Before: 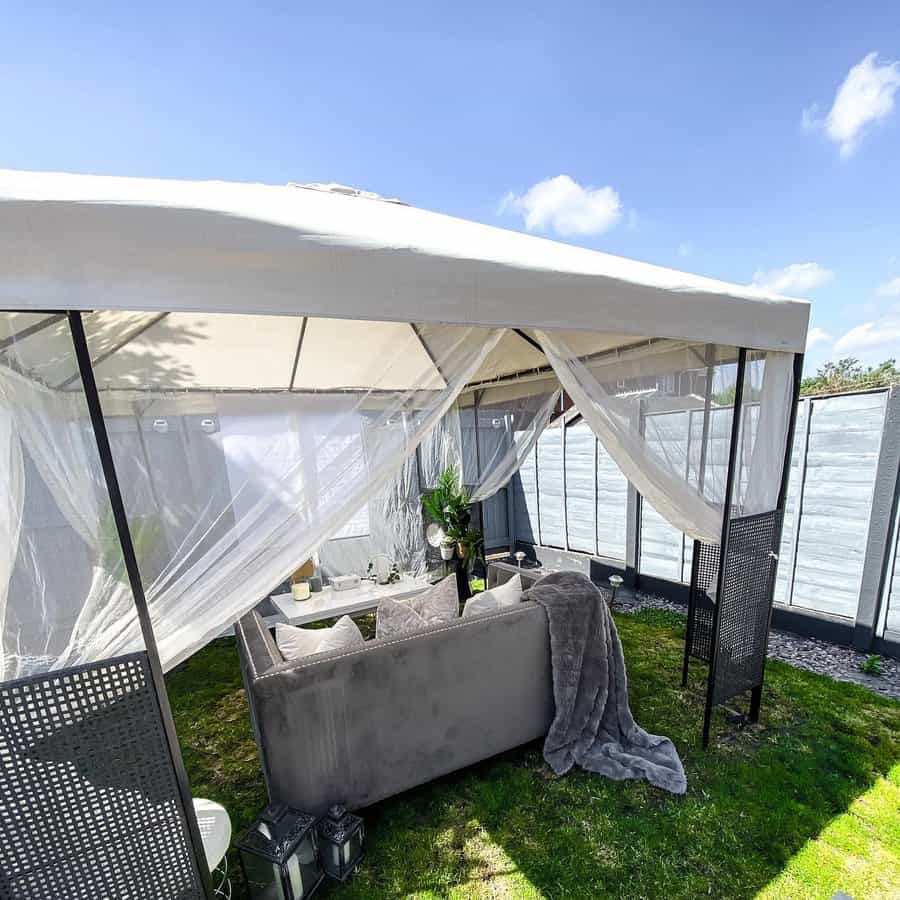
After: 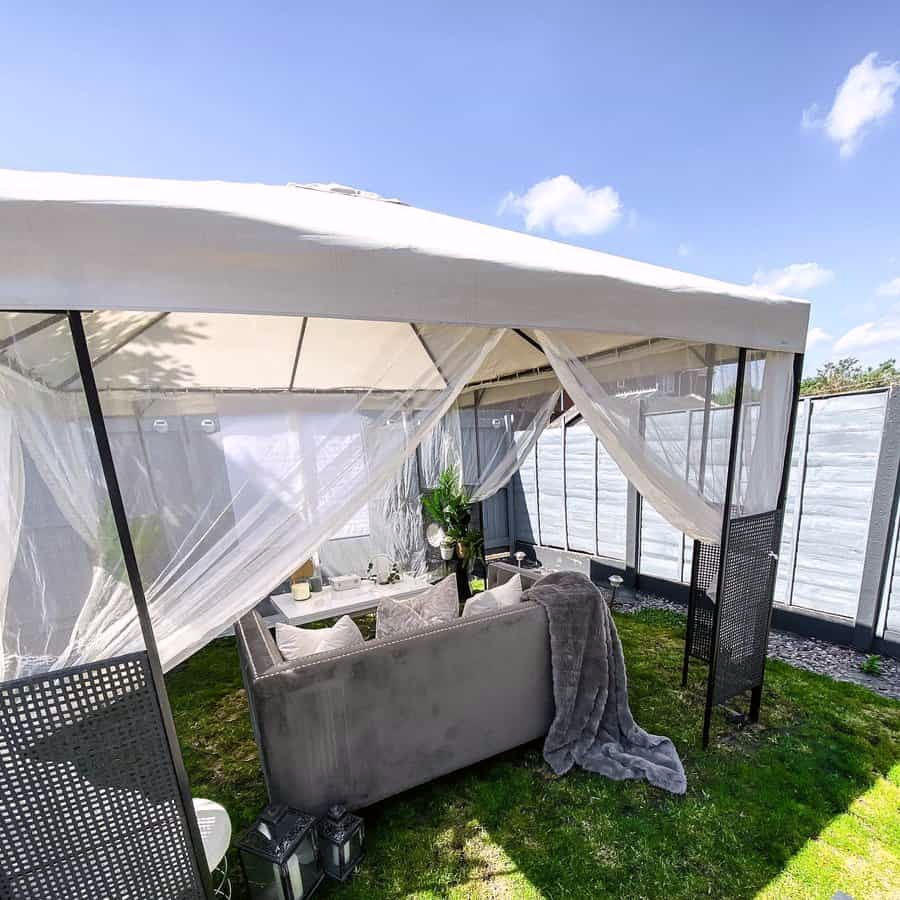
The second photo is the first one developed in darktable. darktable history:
color correction: highlights a* 3.11, highlights b* -1.34, shadows a* -0.087, shadows b* 1.88, saturation 0.98
